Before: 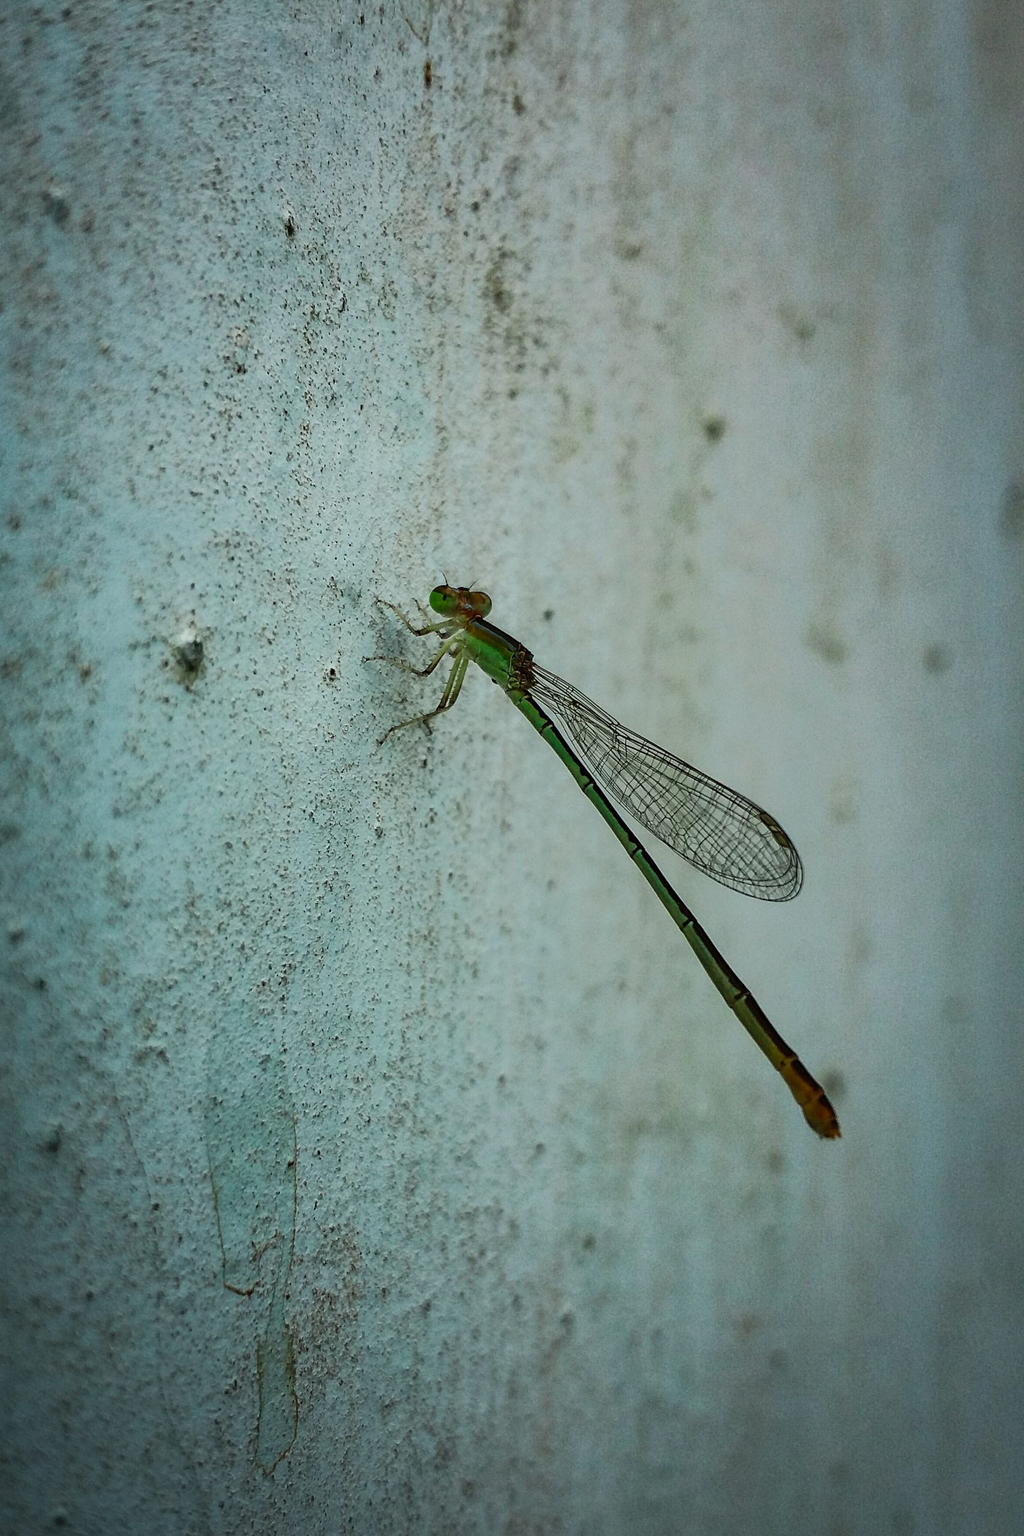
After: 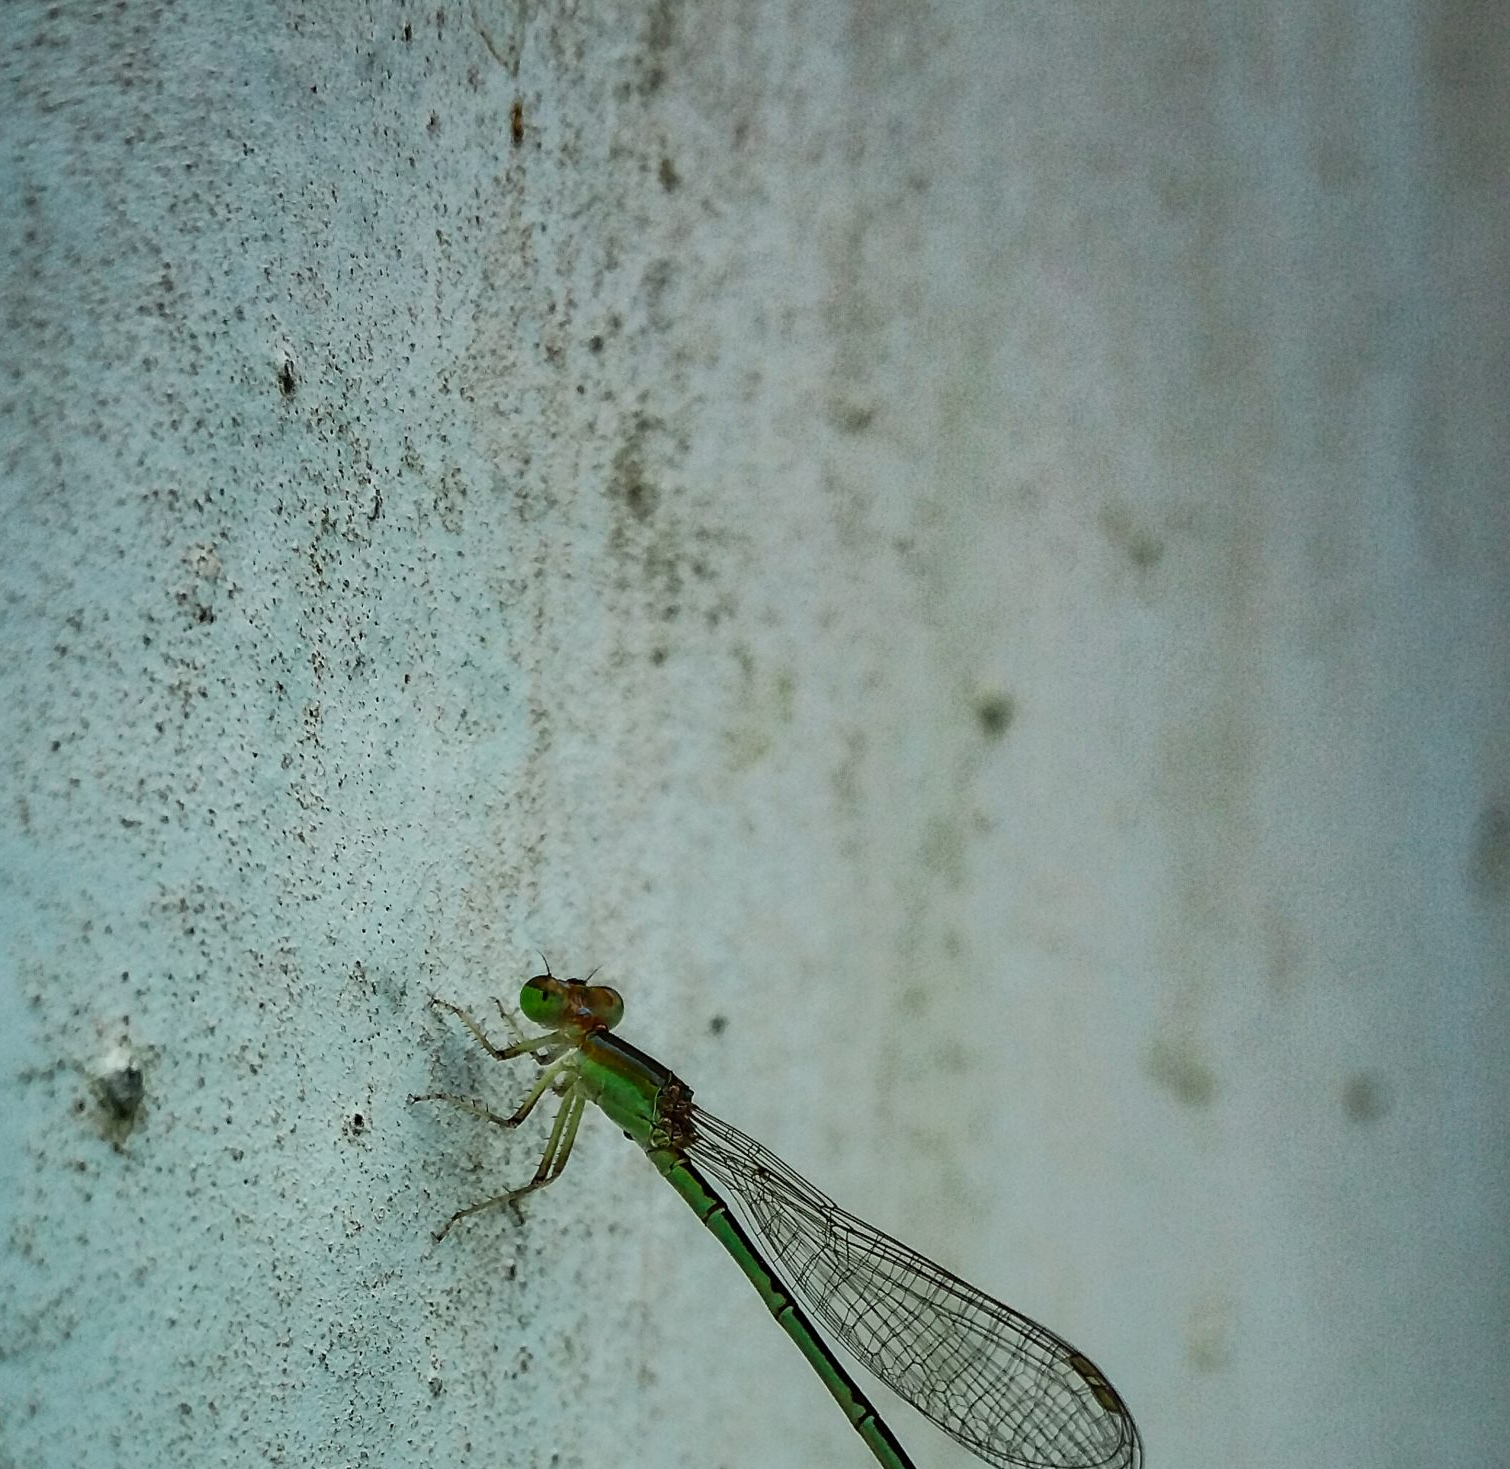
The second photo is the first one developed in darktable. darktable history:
crop and rotate: left 11.536%, bottom 42.606%
